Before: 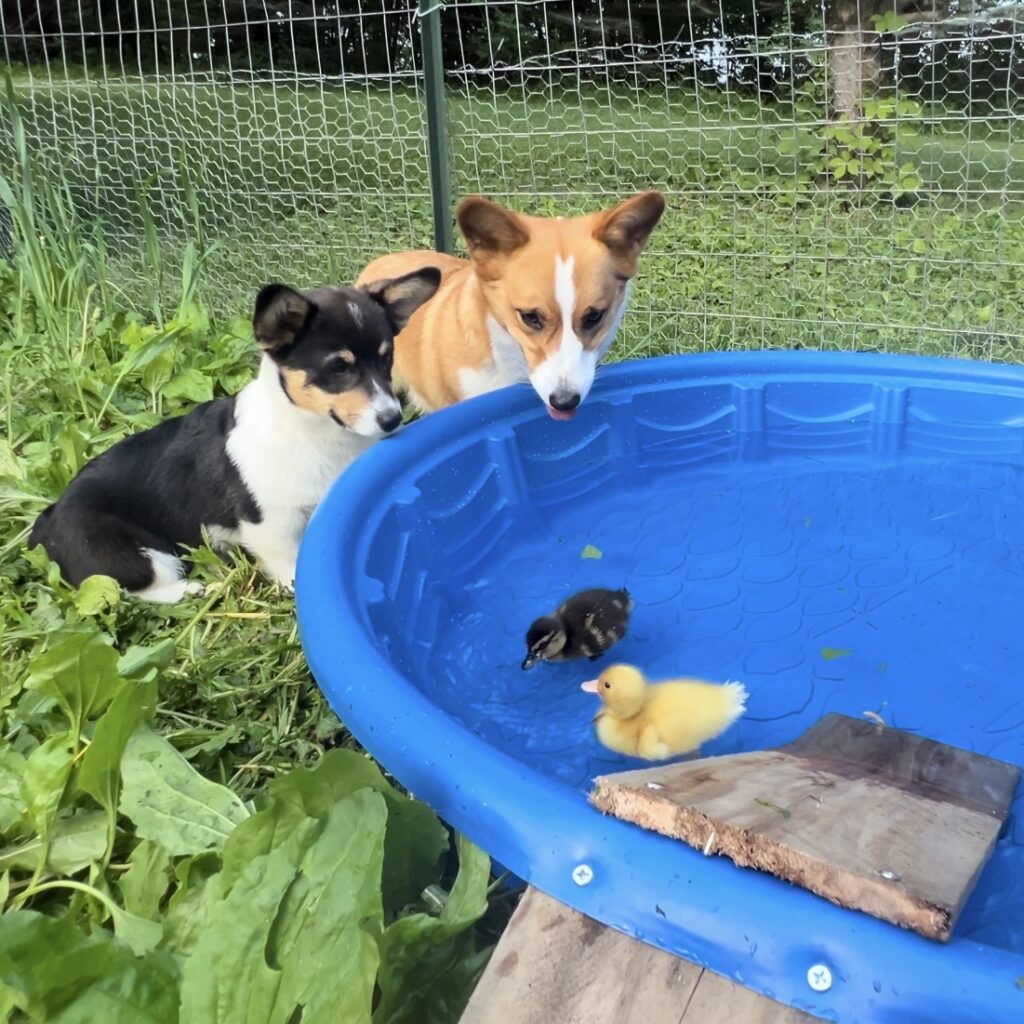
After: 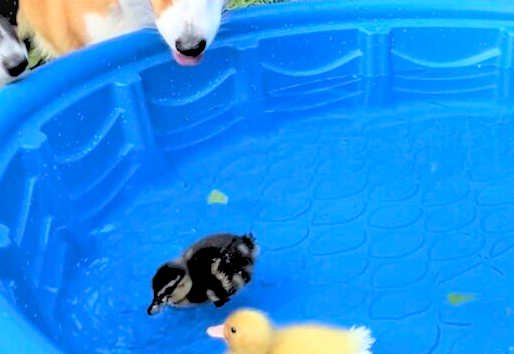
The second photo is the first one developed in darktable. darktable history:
local contrast: on, module defaults
crop: left 36.607%, top 34.735%, right 13.146%, bottom 30.611%
rgb levels: levels [[0.027, 0.429, 0.996], [0, 0.5, 1], [0, 0.5, 1]]
